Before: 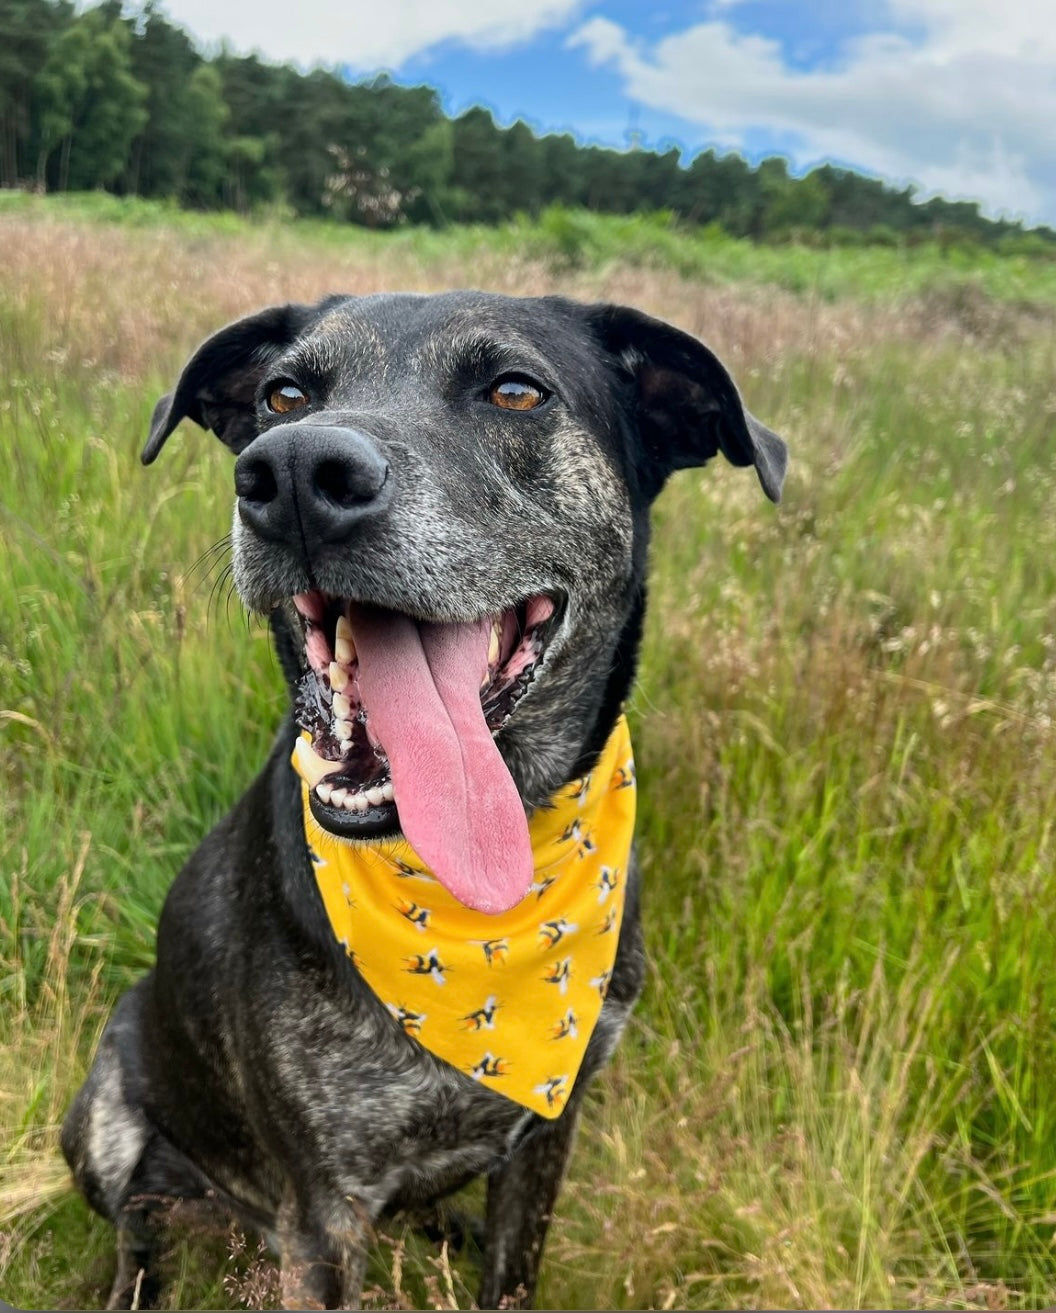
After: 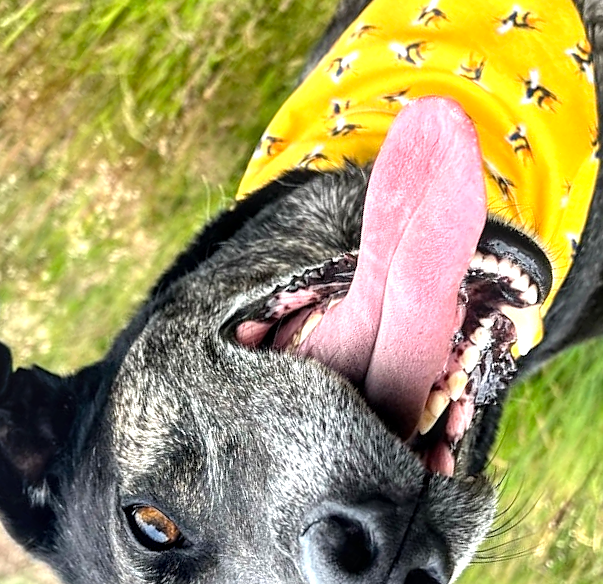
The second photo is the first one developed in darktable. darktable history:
crop and rotate: angle 147.41°, left 9.095%, top 15.558%, right 4.537%, bottom 17.117%
exposure: black level correction 0.001, exposure 0.499 EV, compensate highlight preservation false
sharpen: amount 0.203
tone equalizer: -8 EV -0.389 EV, -7 EV -0.401 EV, -6 EV -0.358 EV, -5 EV -0.194 EV, -3 EV 0.228 EV, -2 EV 0.339 EV, -1 EV 0.409 EV, +0 EV 0.431 EV
local contrast: on, module defaults
